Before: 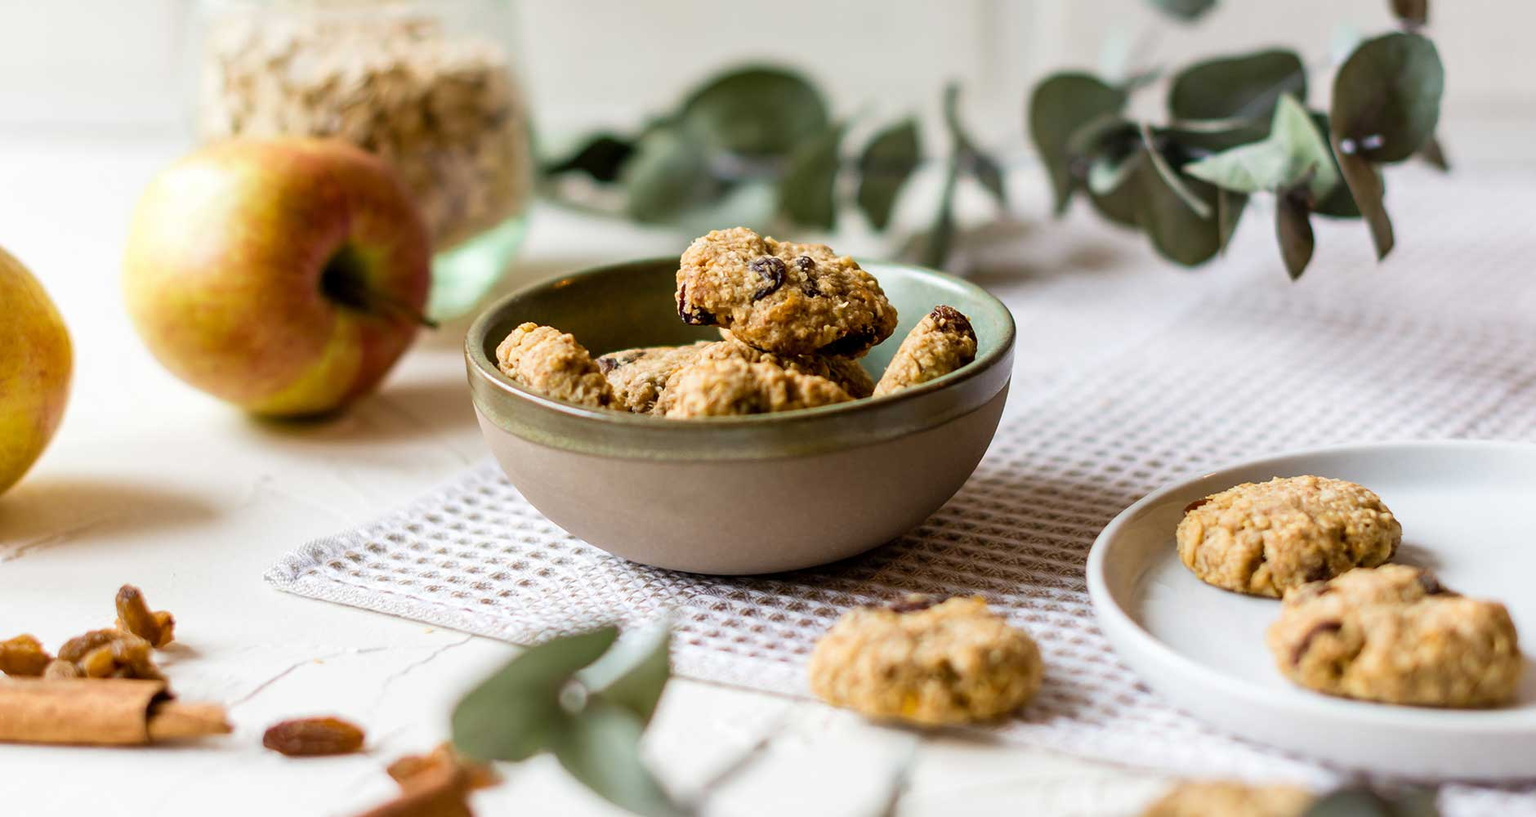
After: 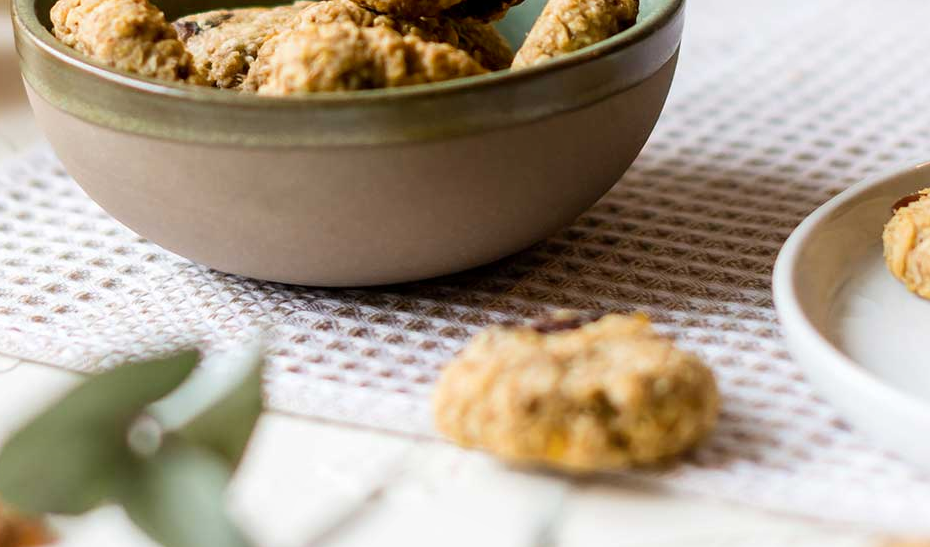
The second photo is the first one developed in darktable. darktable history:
shadows and highlights: shadows -70, highlights 35, soften with gaussian
crop: left 29.672%, top 41.786%, right 20.851%, bottom 3.487%
